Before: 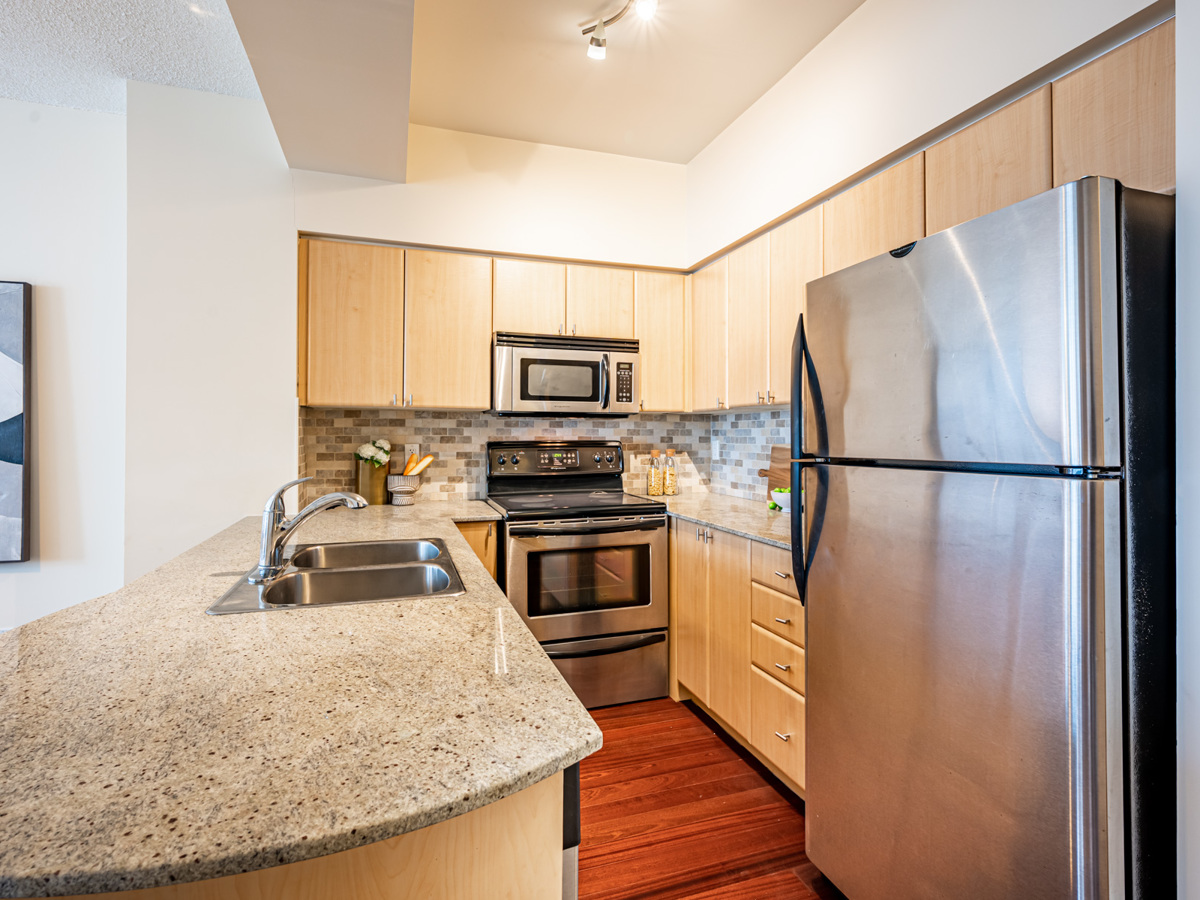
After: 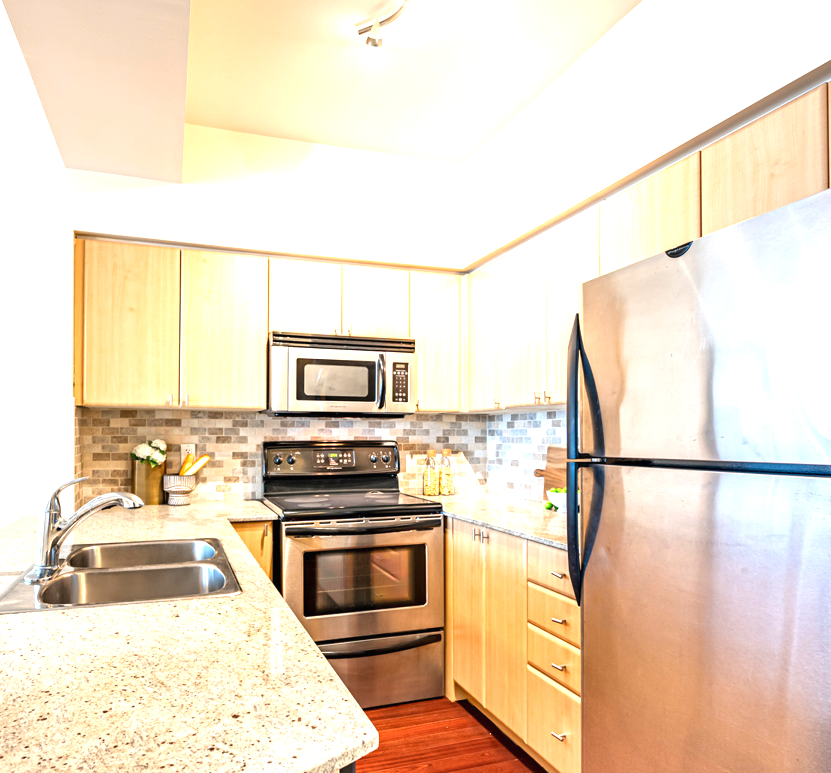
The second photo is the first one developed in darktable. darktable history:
crop: left 18.667%, right 12.056%, bottom 14.013%
exposure: black level correction 0, exposure 1.001 EV, compensate exposure bias true, compensate highlight preservation false
